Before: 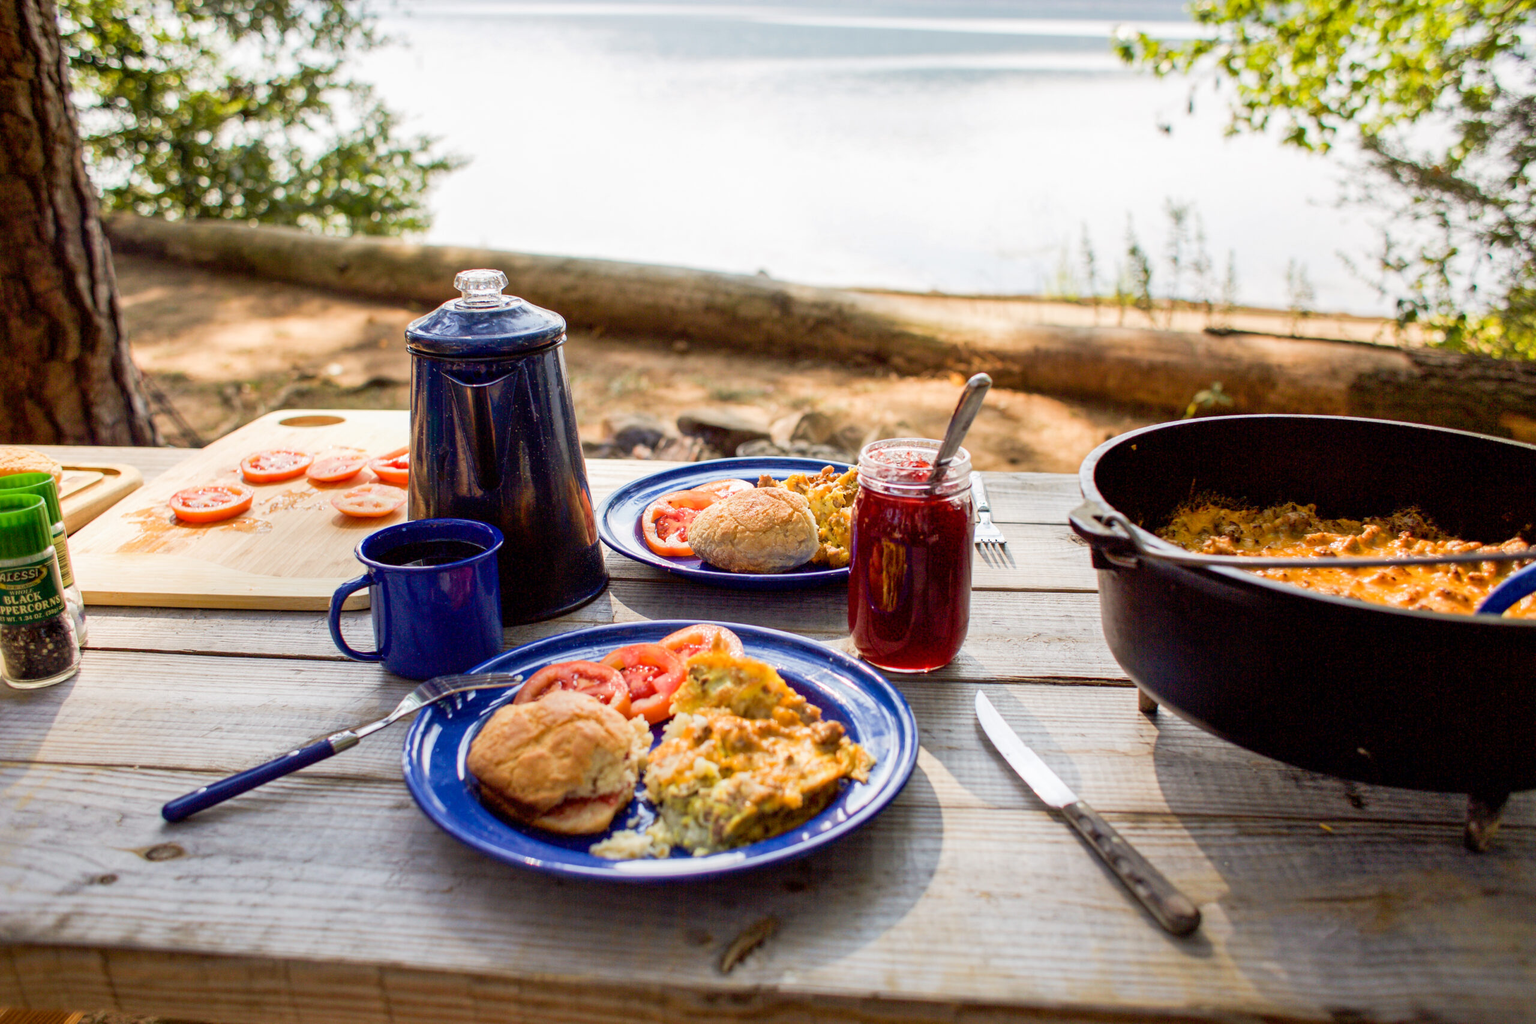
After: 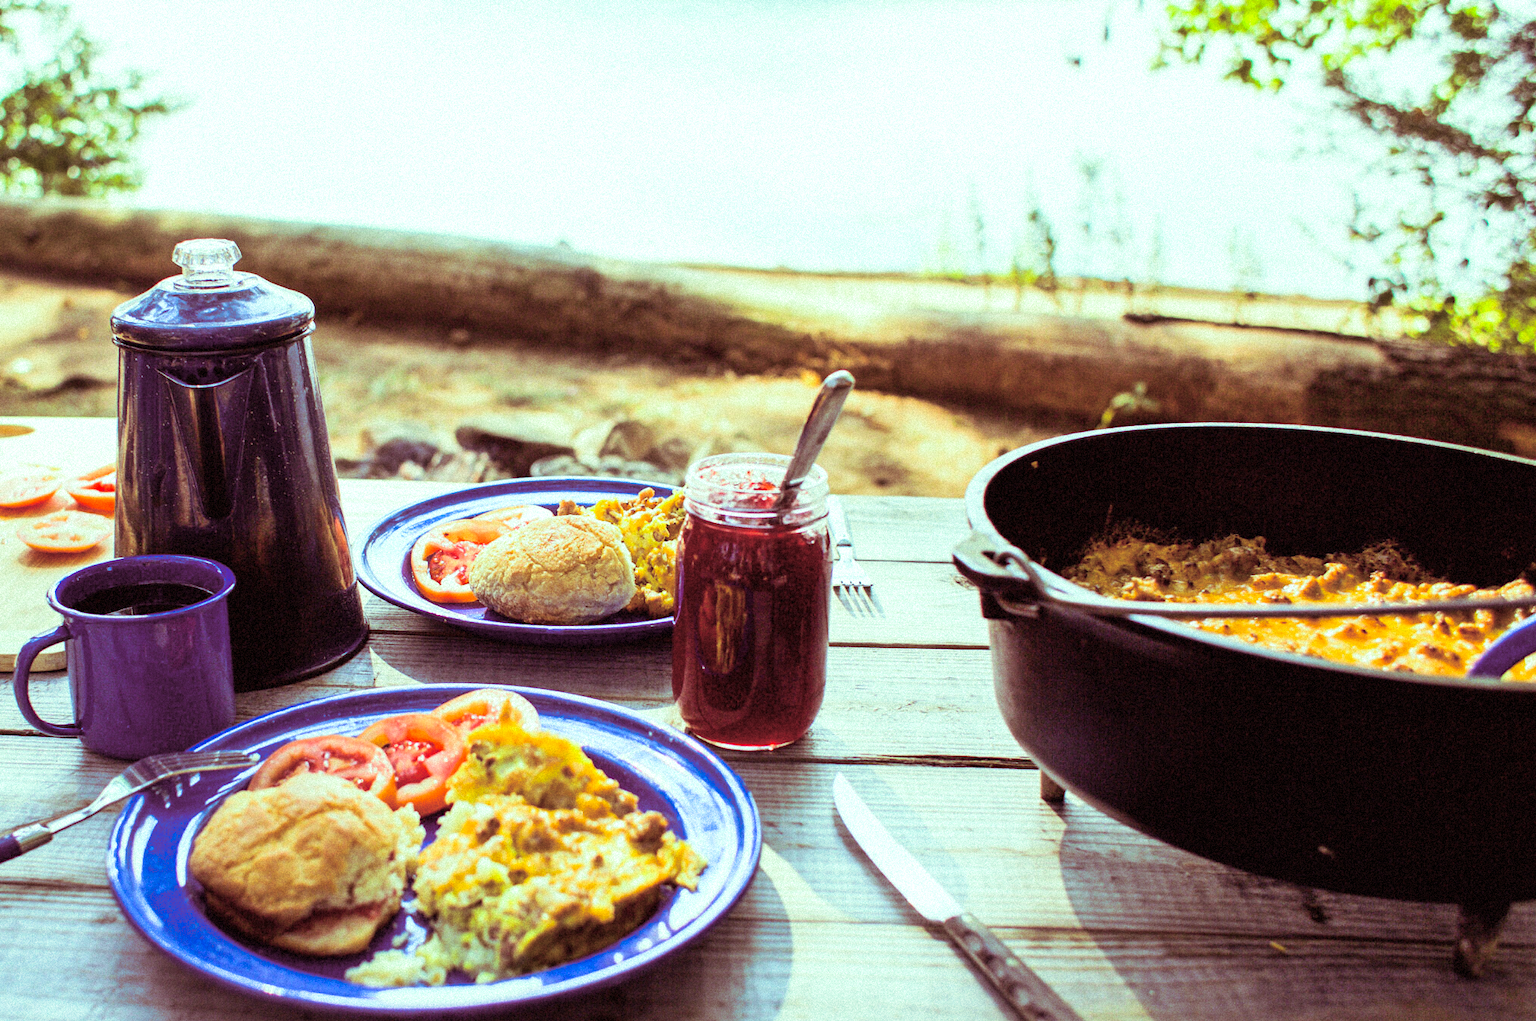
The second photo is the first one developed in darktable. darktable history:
split-toning: on, module defaults
contrast brightness saturation: contrast 0.2, brightness 0.16, saturation 0.22
grain: mid-tones bias 0%
color balance: mode lift, gamma, gain (sRGB), lift [0.997, 0.979, 1.021, 1.011], gamma [1, 1.084, 0.916, 0.998], gain [1, 0.87, 1.13, 1.101], contrast 4.55%, contrast fulcrum 38.24%, output saturation 104.09%
crop and rotate: left 20.74%, top 7.912%, right 0.375%, bottom 13.378%
